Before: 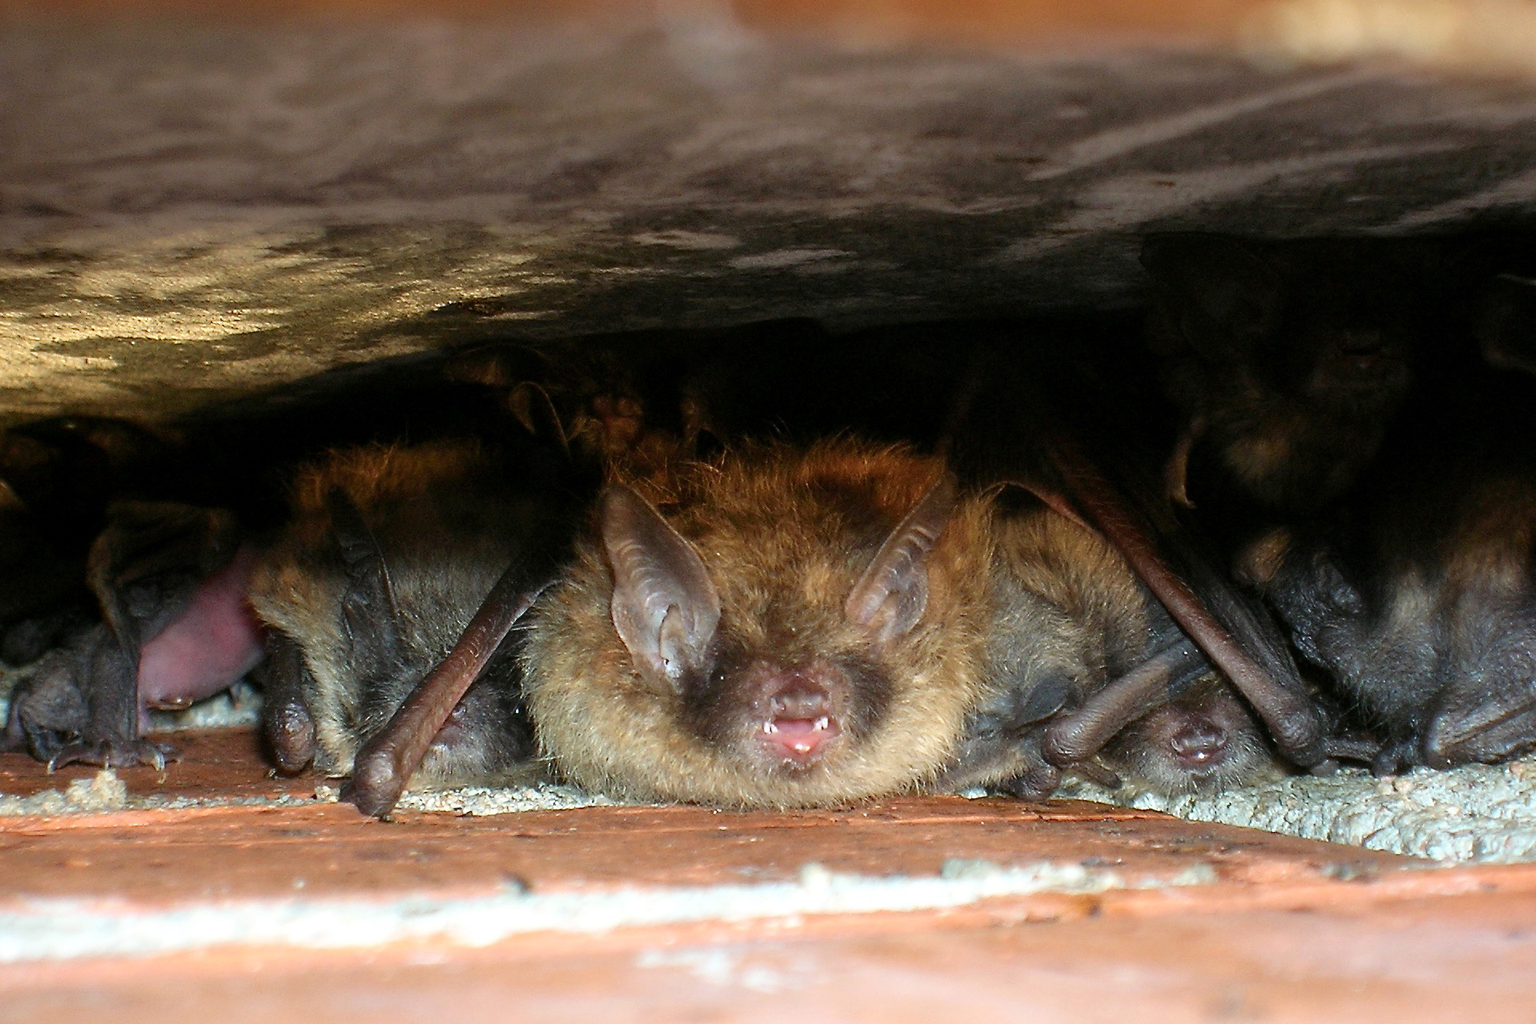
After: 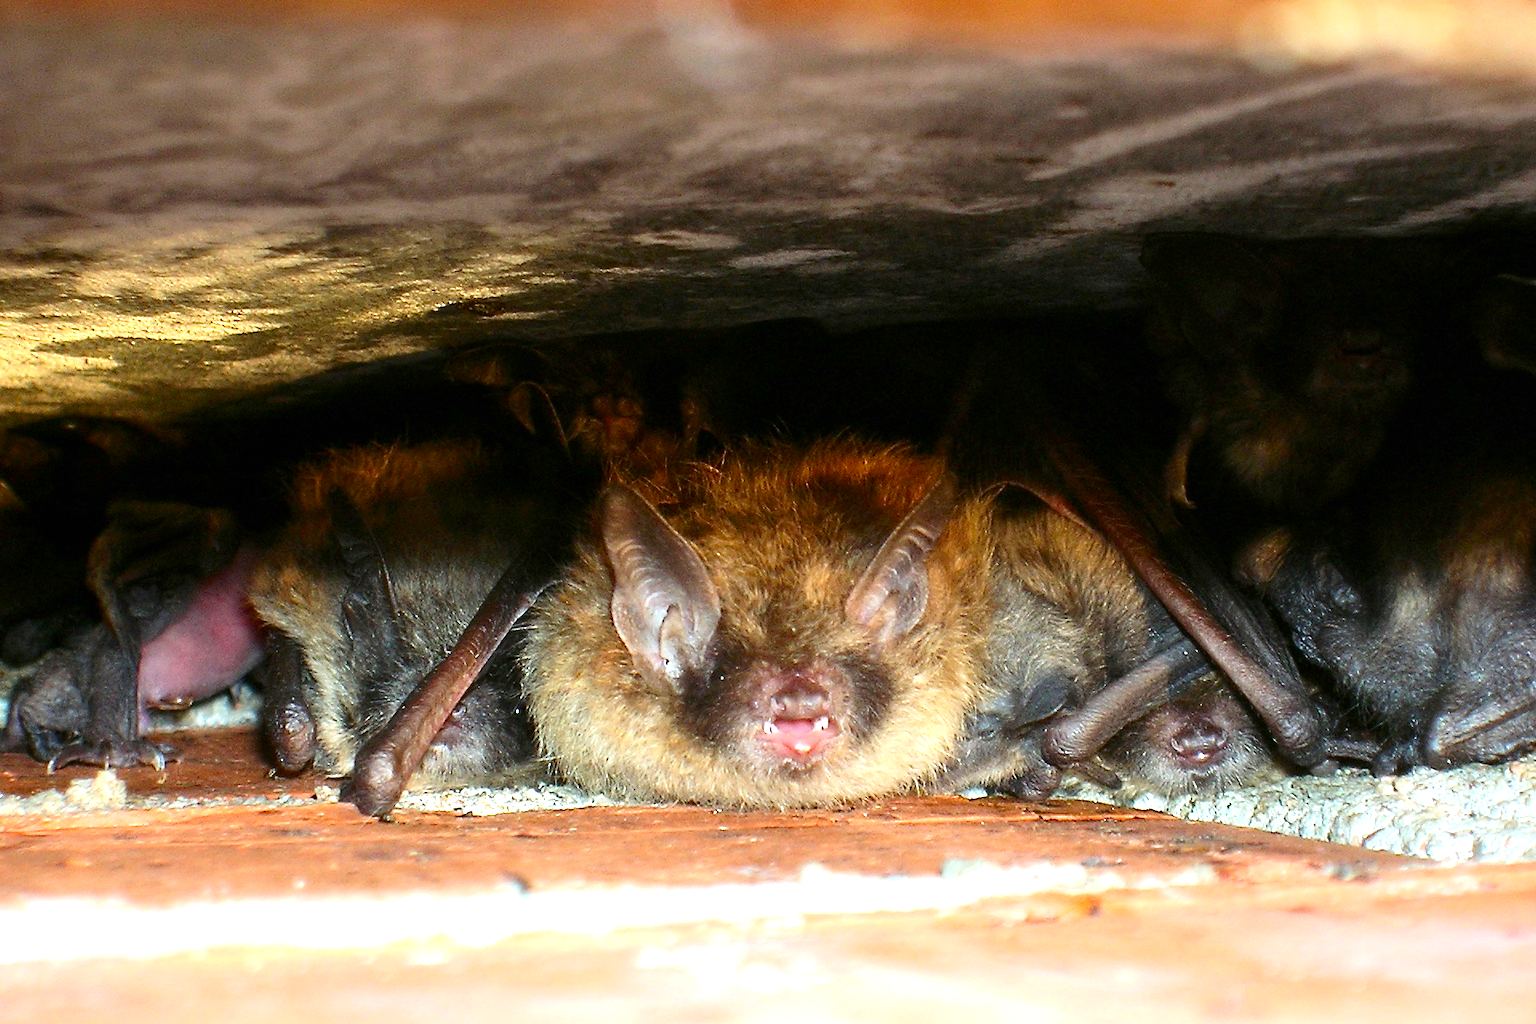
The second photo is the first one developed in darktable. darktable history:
color balance rgb: perceptual saturation grading › global saturation 25.567%, global vibrance -24.475%
contrast brightness saturation: contrast 0.155, brightness -0.009, saturation 0.101
exposure: black level correction 0, exposure 0.7 EV, compensate highlight preservation false
